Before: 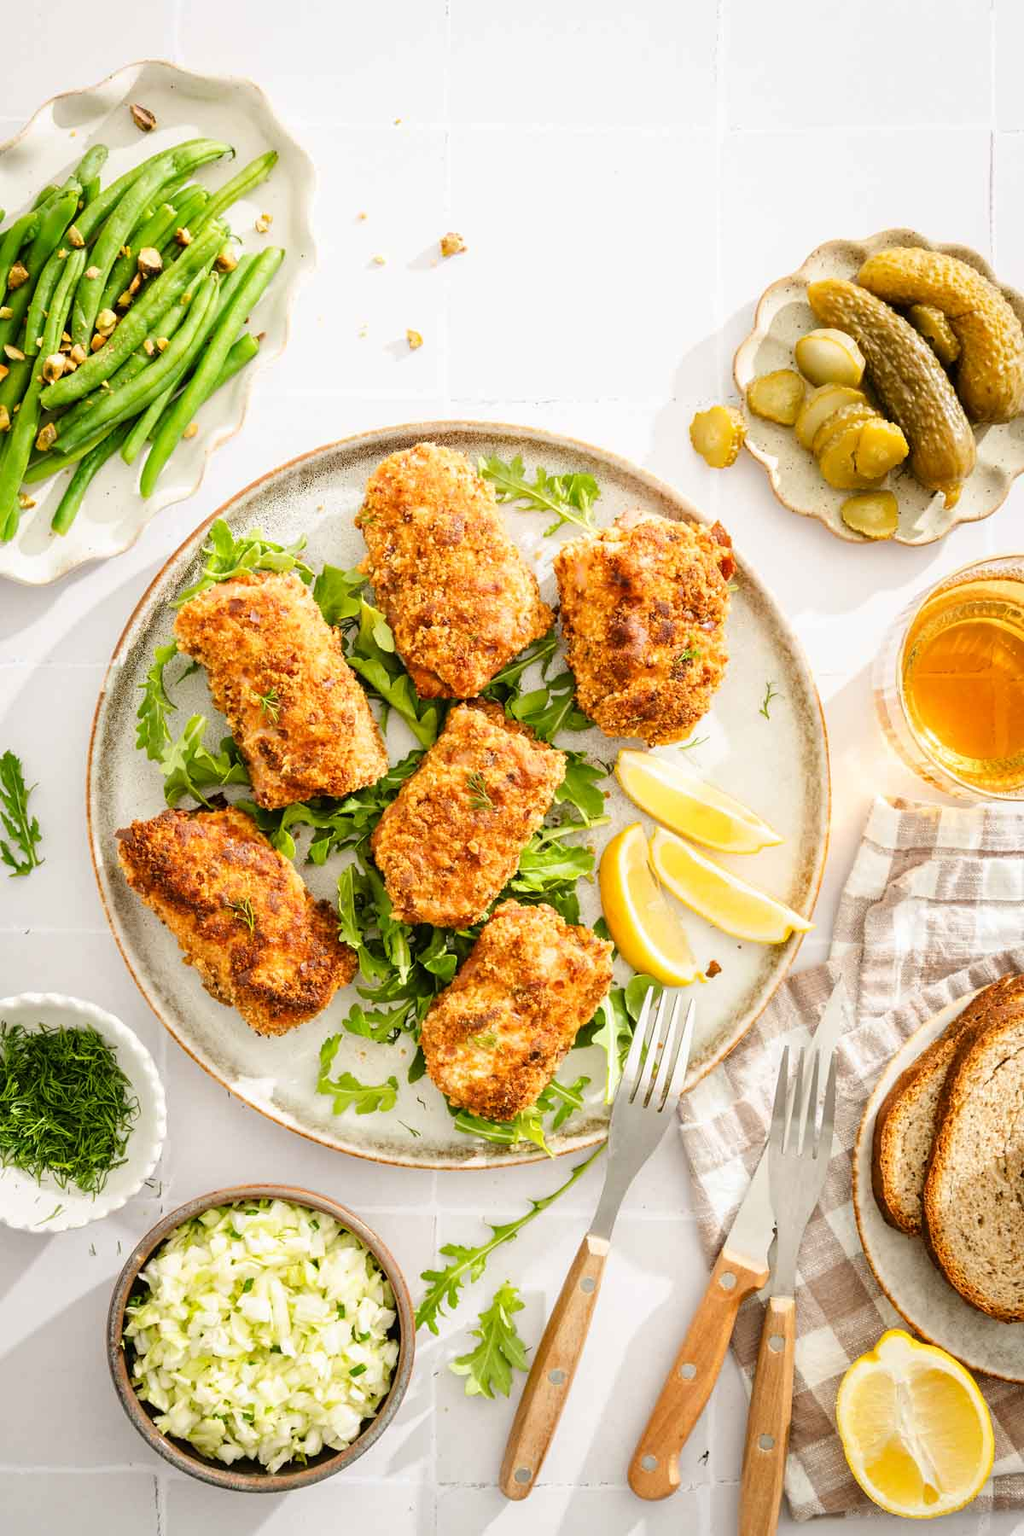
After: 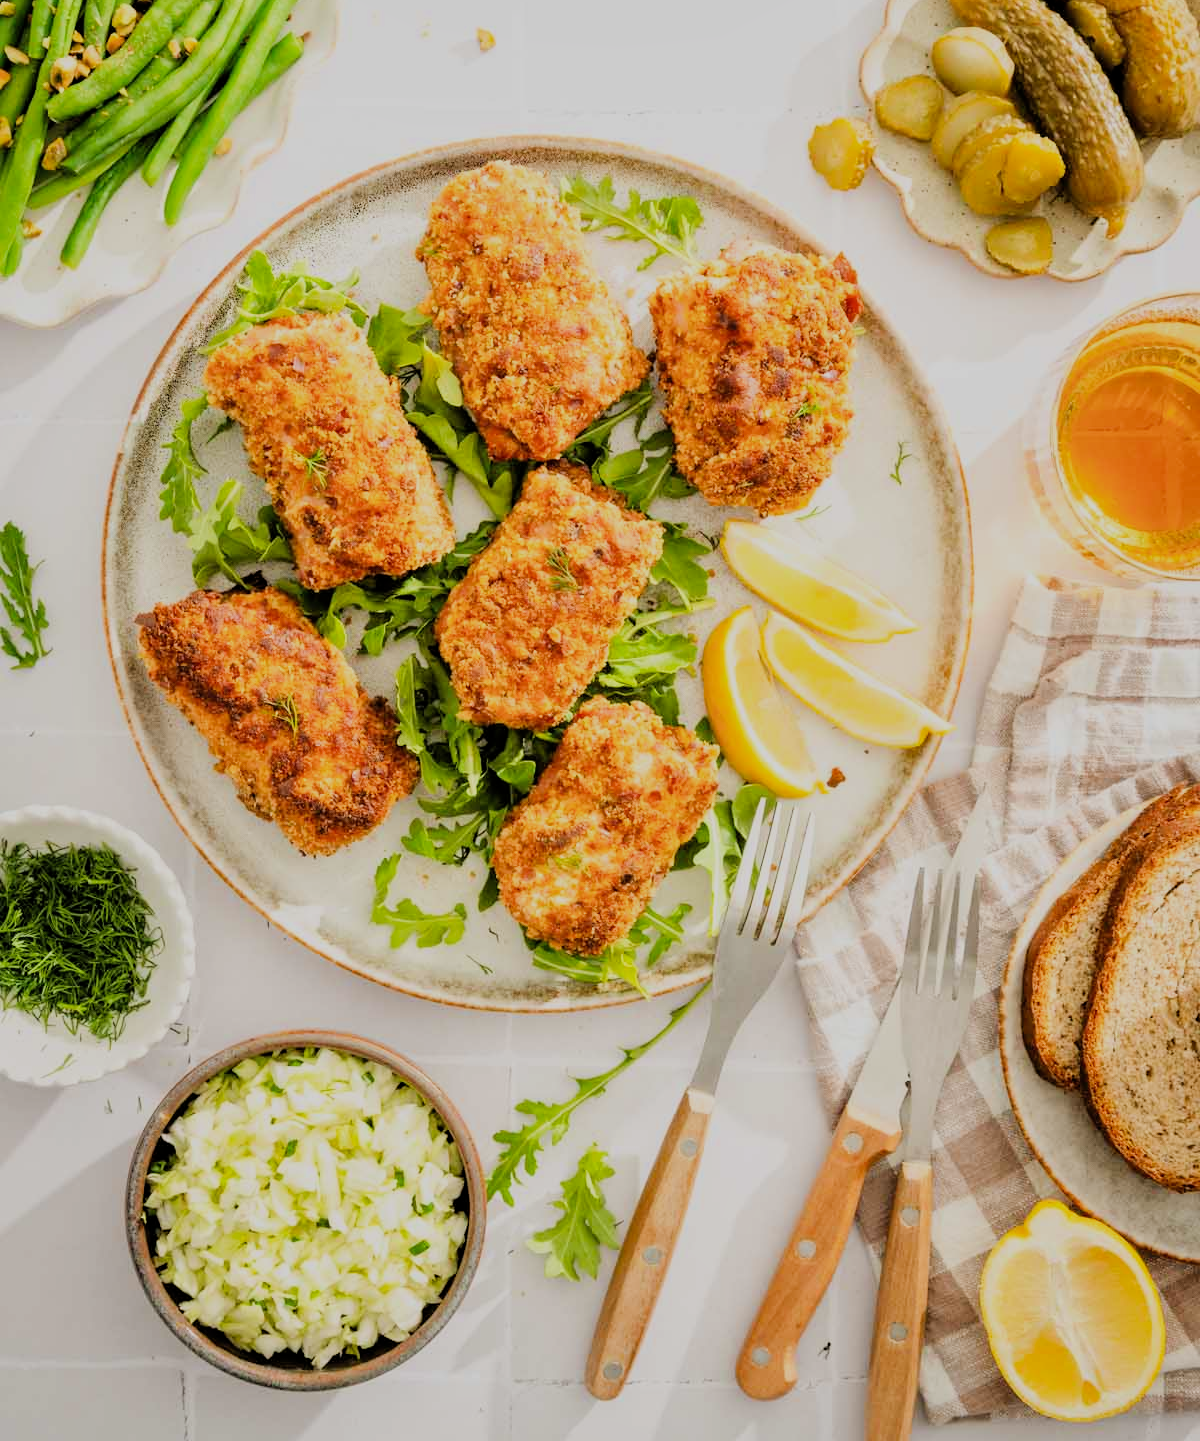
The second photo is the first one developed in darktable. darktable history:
filmic rgb: middle gray luminance 29.17%, black relative exposure -10.22 EV, white relative exposure 5.49 EV, target black luminance 0%, hardness 3.94, latitude 1.76%, contrast 1.123, highlights saturation mix 6.5%, shadows ↔ highlights balance 15.06%
shadows and highlights: shadows 24.89, white point adjustment -3.02, highlights -30.11
crop and rotate: top 19.935%
exposure: exposure 0.128 EV, compensate exposure bias true, compensate highlight preservation false
